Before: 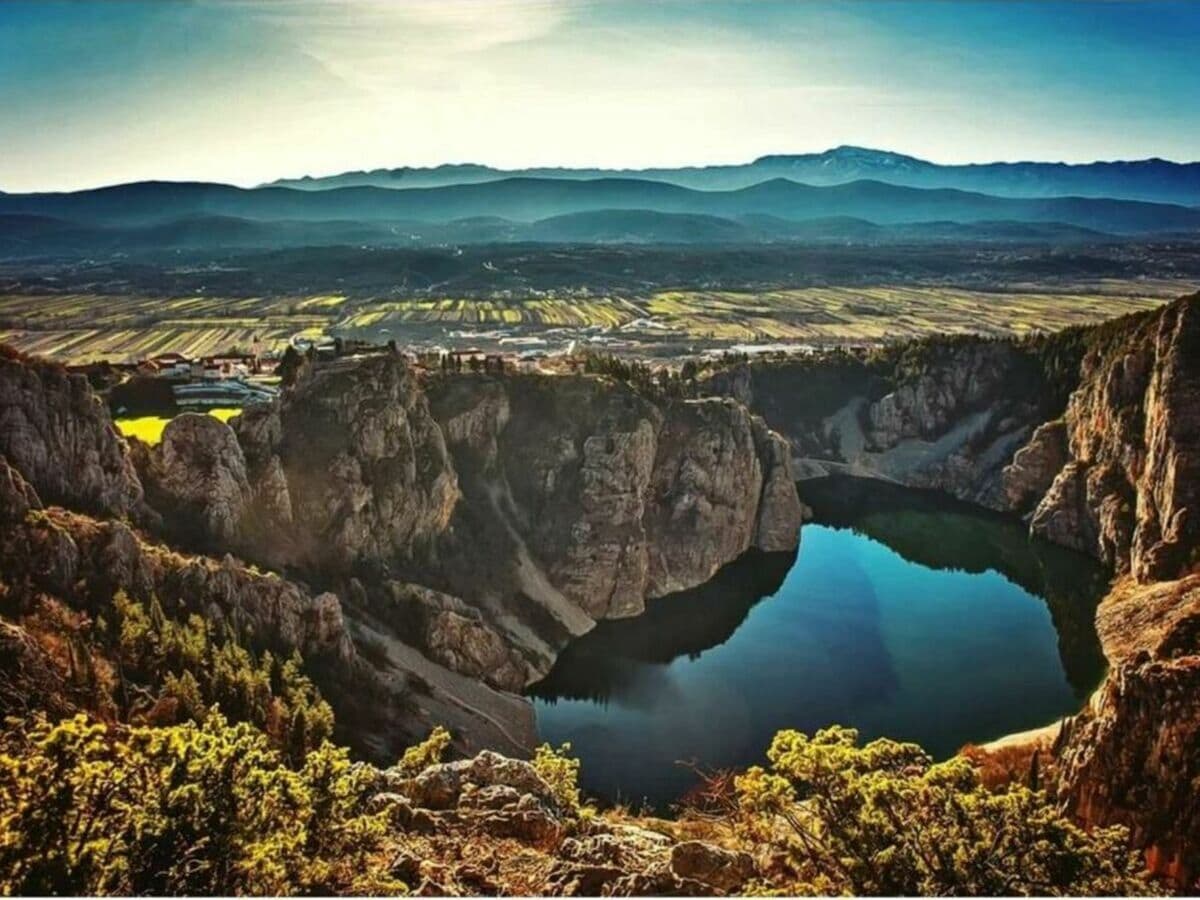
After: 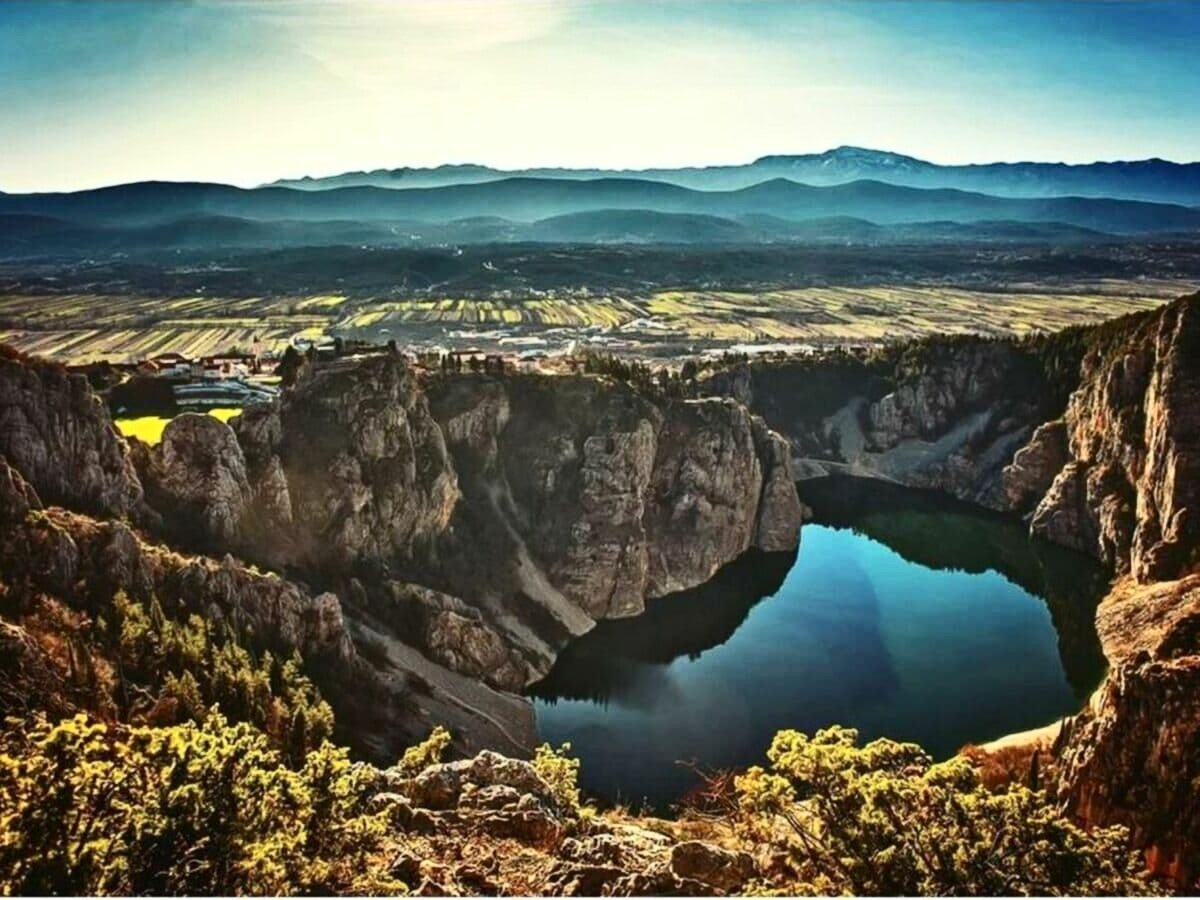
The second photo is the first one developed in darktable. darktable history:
contrast brightness saturation: contrast 0.238, brightness 0.089
